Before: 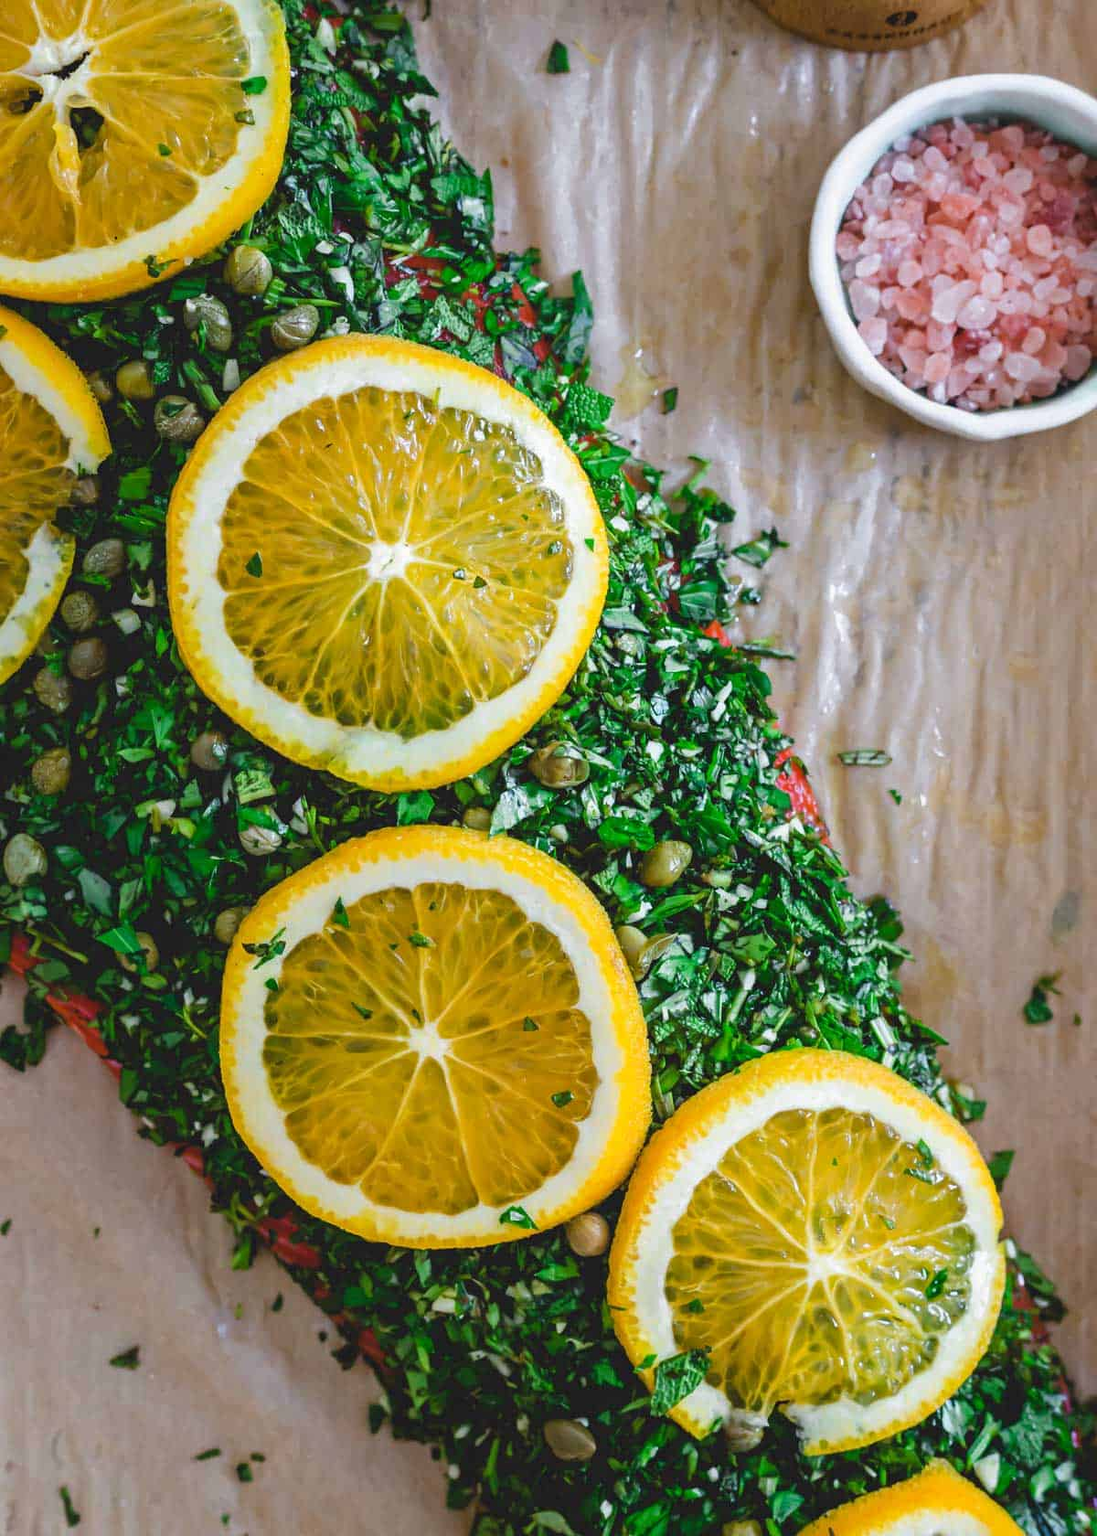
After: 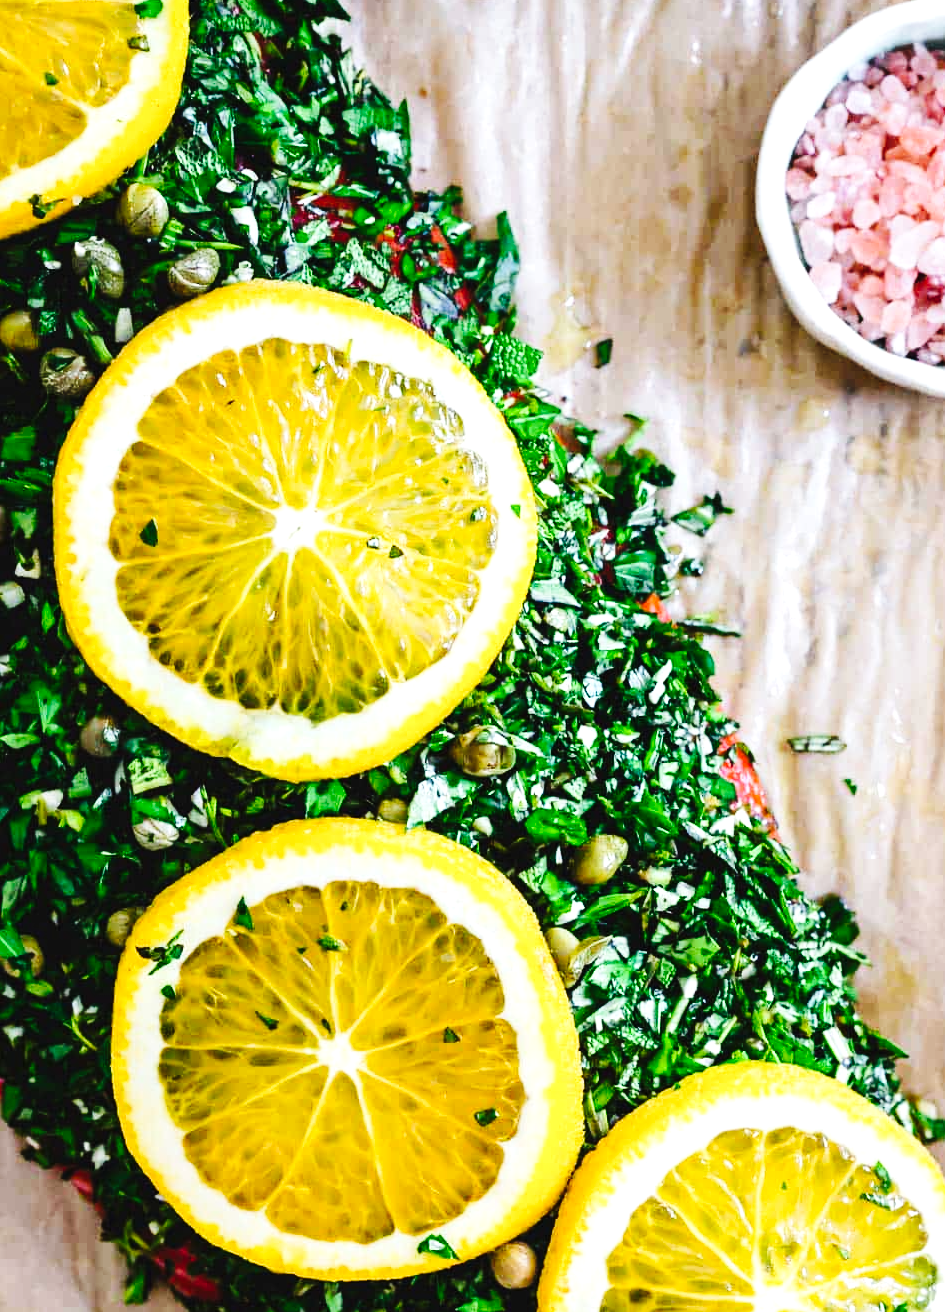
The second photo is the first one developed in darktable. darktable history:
tone equalizer: -8 EV -0.75 EV, -7 EV -0.7 EV, -6 EV -0.6 EV, -5 EV -0.4 EV, -3 EV 0.4 EV, -2 EV 0.6 EV, -1 EV 0.7 EV, +0 EV 0.75 EV, edges refinement/feathering 500, mask exposure compensation -1.57 EV, preserve details no
crop and rotate: left 10.77%, top 5.1%, right 10.41%, bottom 16.76%
base curve: curves: ch0 [(0, 0) (0.036, 0.025) (0.121, 0.166) (0.206, 0.329) (0.605, 0.79) (1, 1)], preserve colors none
